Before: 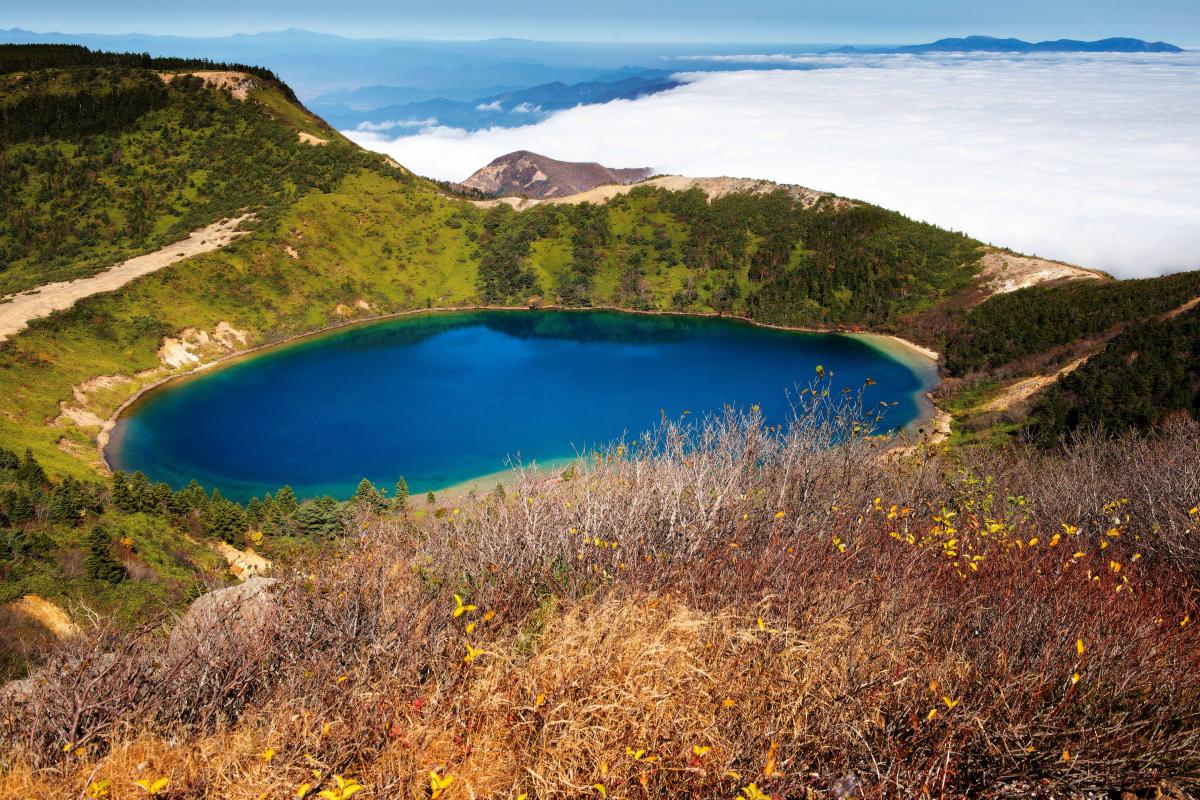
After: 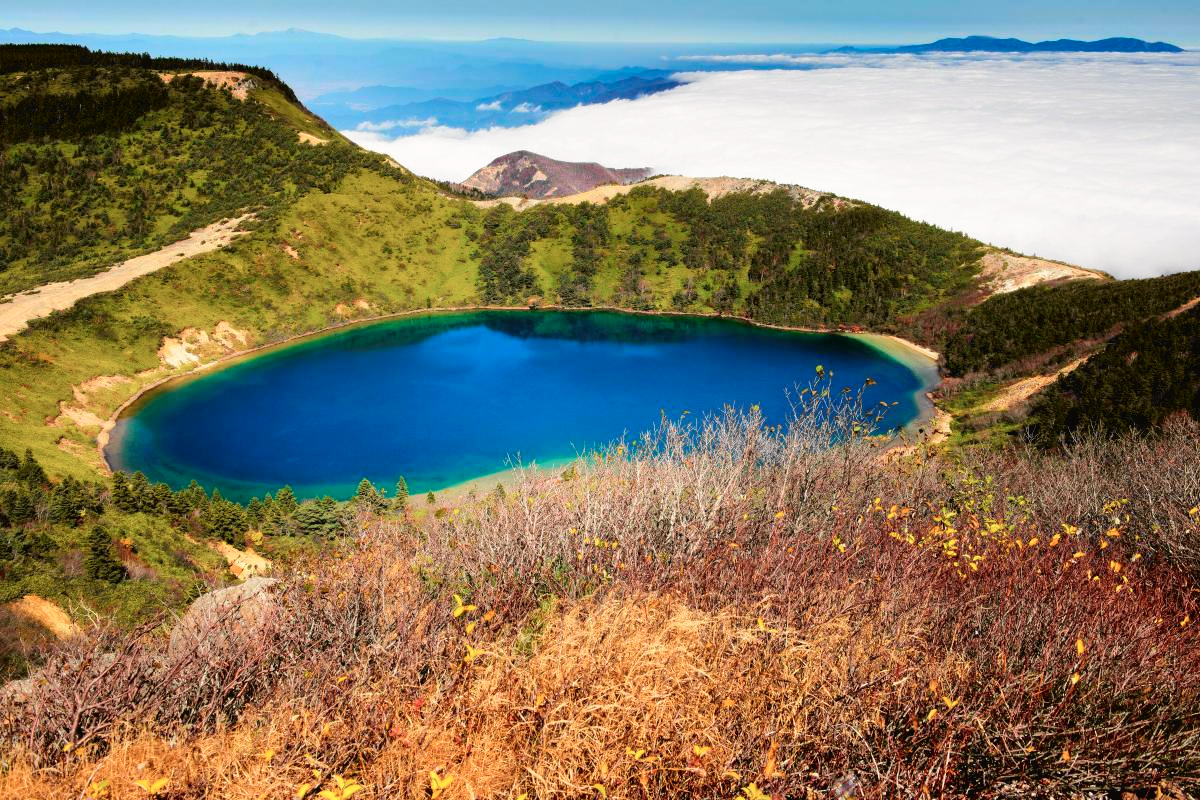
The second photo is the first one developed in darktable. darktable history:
shadows and highlights: radius 171.16, shadows 27, white point adjustment 3.13, highlights -67.95, soften with gaussian
tone equalizer: -8 EV -0.55 EV
tone curve: curves: ch0 [(0, 0.019) (0.066, 0.043) (0.189, 0.182) (0.368, 0.407) (0.501, 0.564) (0.677, 0.729) (0.851, 0.861) (0.997, 0.959)]; ch1 [(0, 0) (0.187, 0.121) (0.388, 0.346) (0.437, 0.409) (0.474, 0.472) (0.499, 0.501) (0.514, 0.507) (0.548, 0.557) (0.653, 0.663) (0.812, 0.856) (1, 1)]; ch2 [(0, 0) (0.246, 0.214) (0.421, 0.427) (0.459, 0.484) (0.5, 0.504) (0.518, 0.516) (0.529, 0.548) (0.56, 0.576) (0.607, 0.63) (0.744, 0.734) (0.867, 0.821) (0.993, 0.889)], color space Lab, independent channels, preserve colors none
